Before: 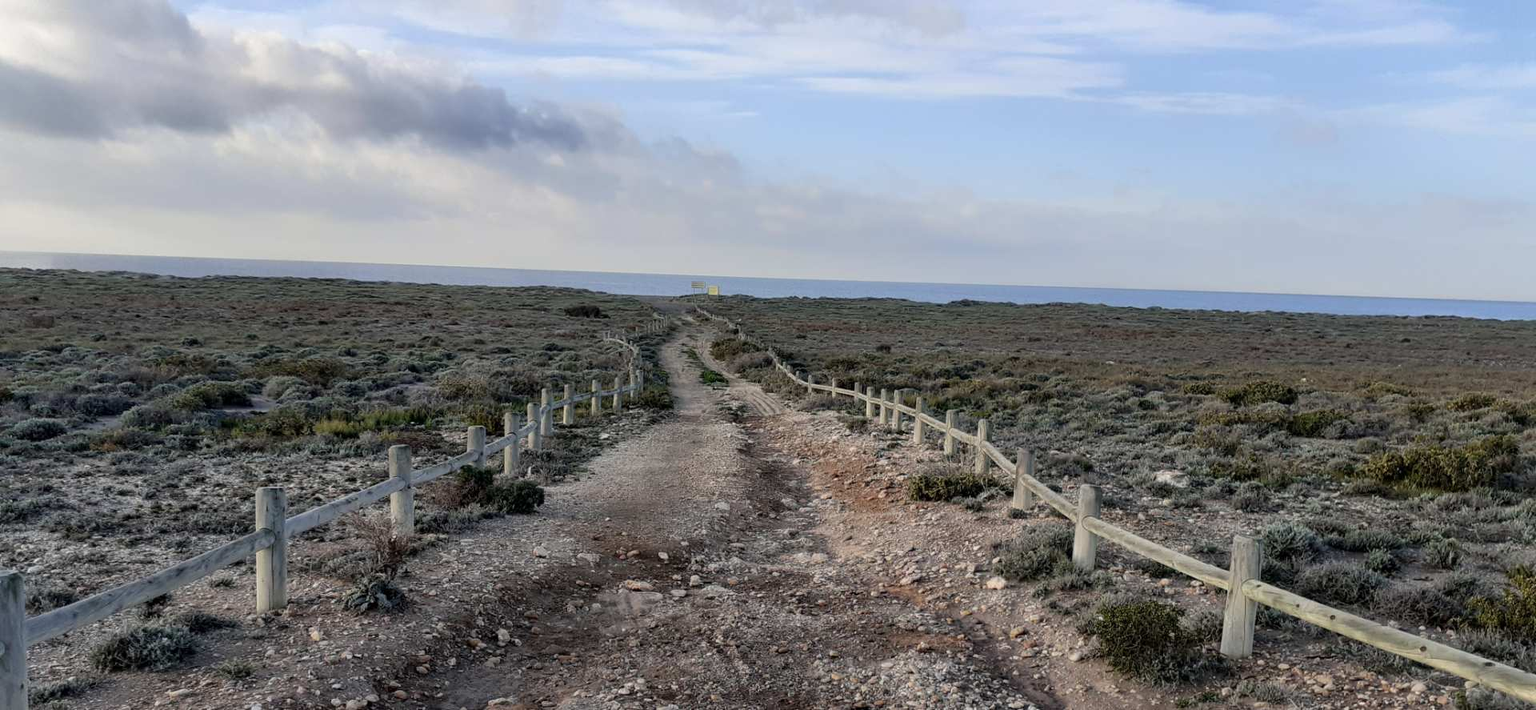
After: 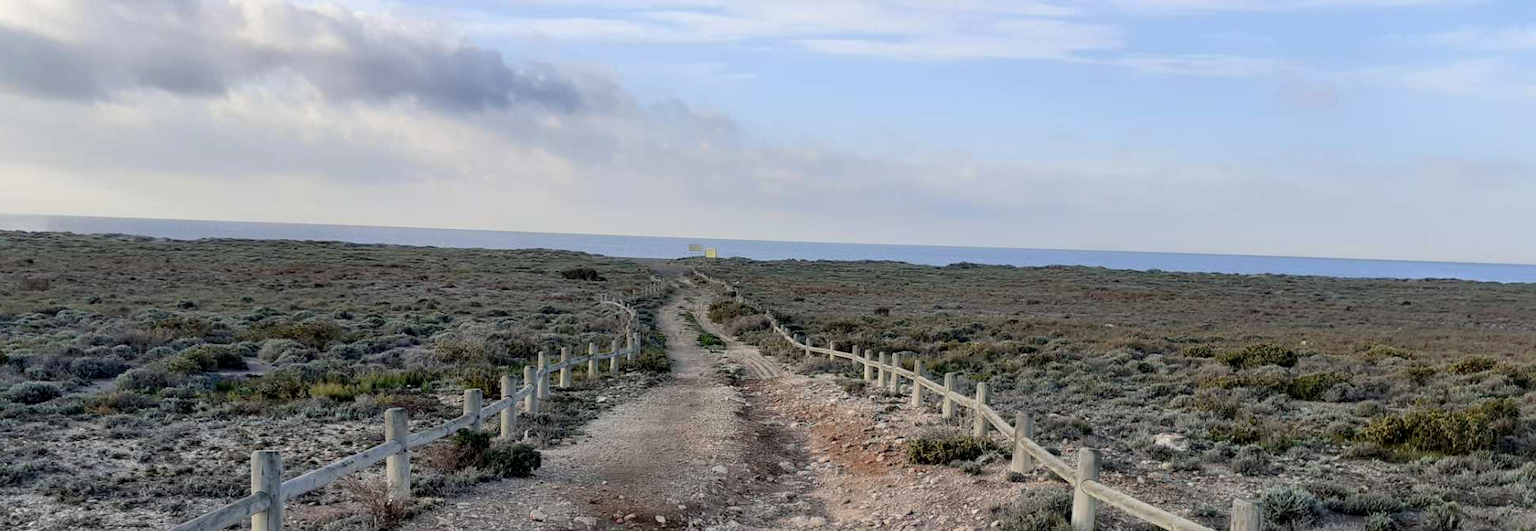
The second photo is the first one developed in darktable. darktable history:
exposure: black level correction 0.001, compensate exposure bias true, compensate highlight preservation false
crop: left 0.374%, top 5.5%, bottom 19.93%
levels: levels [0, 0.478, 1]
